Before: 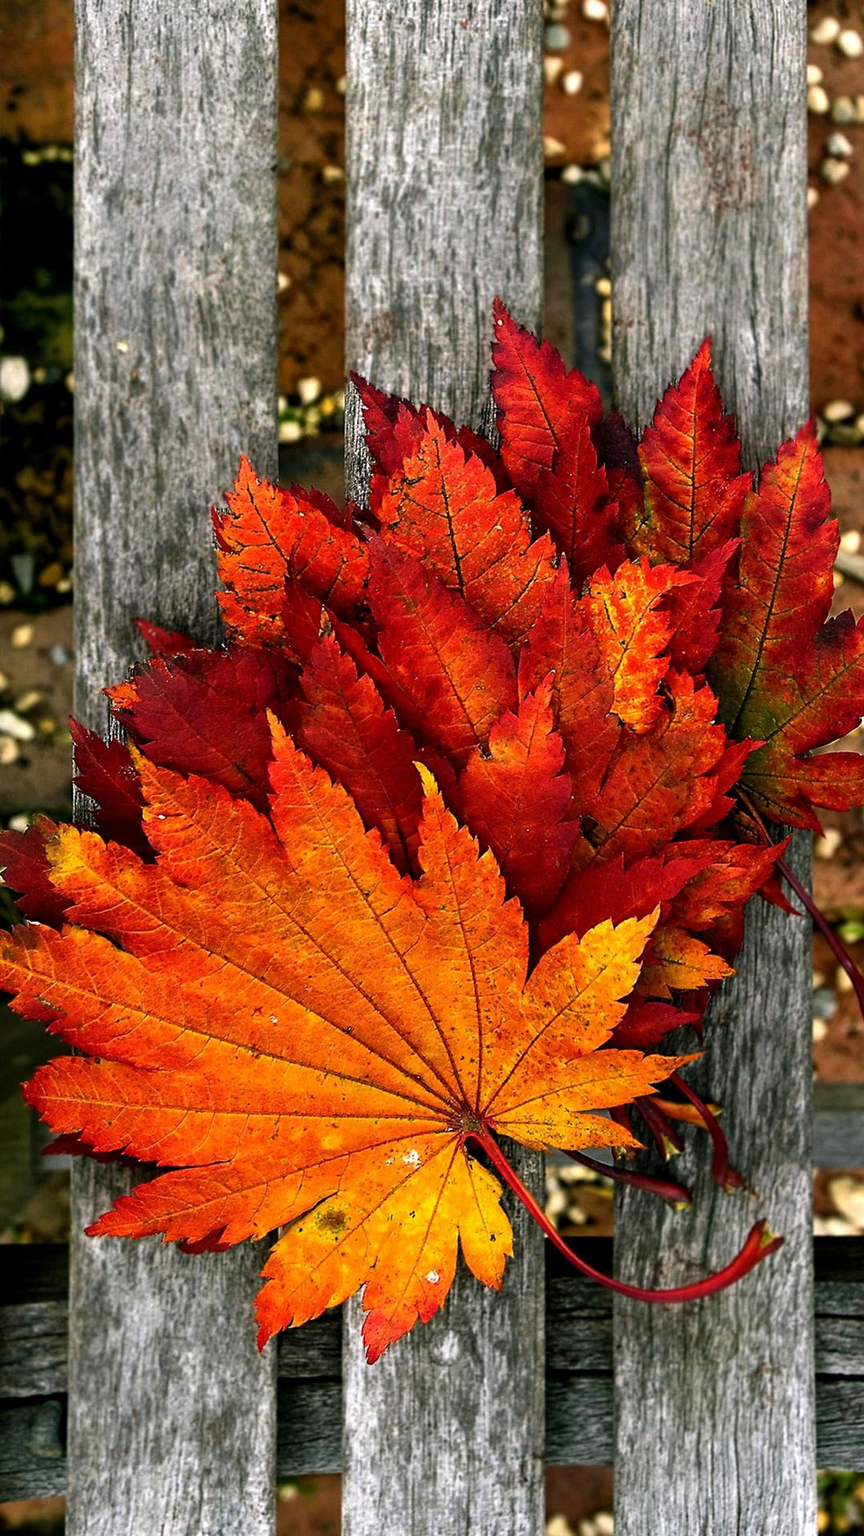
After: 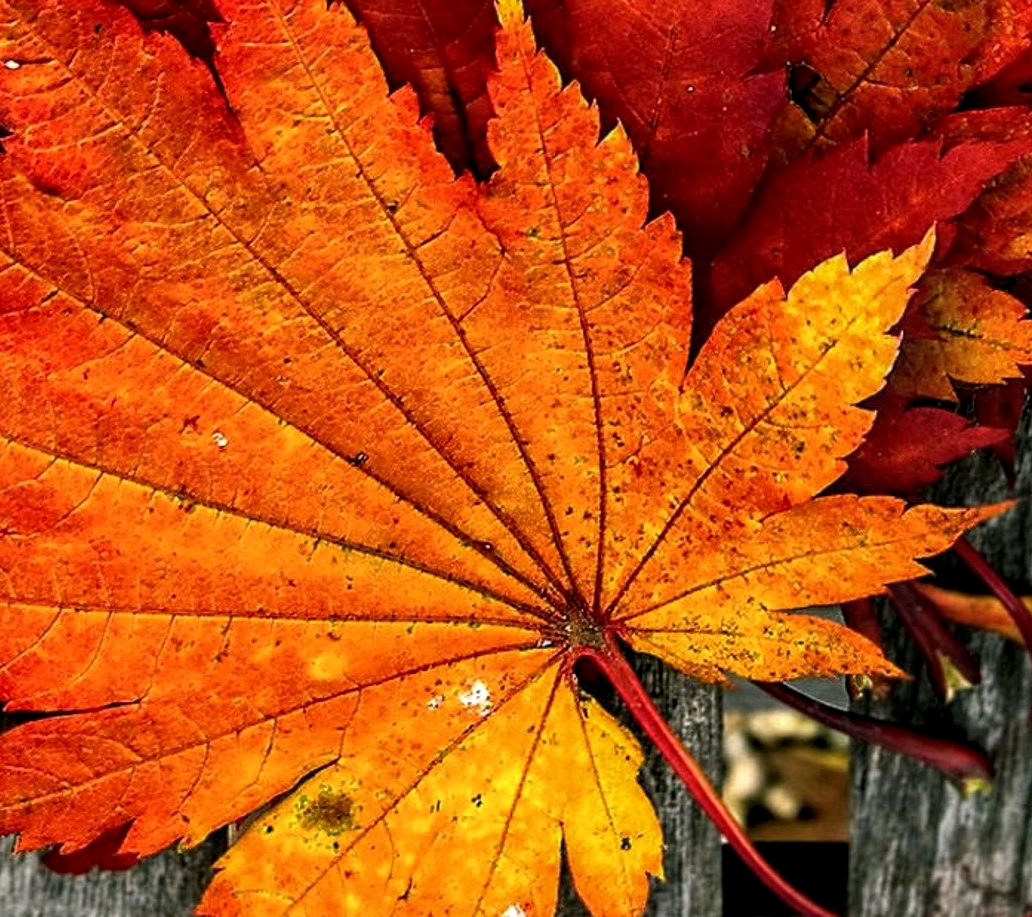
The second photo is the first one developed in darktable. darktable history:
crop: left 17.989%, top 50.924%, right 17.456%, bottom 16.824%
local contrast: on, module defaults
